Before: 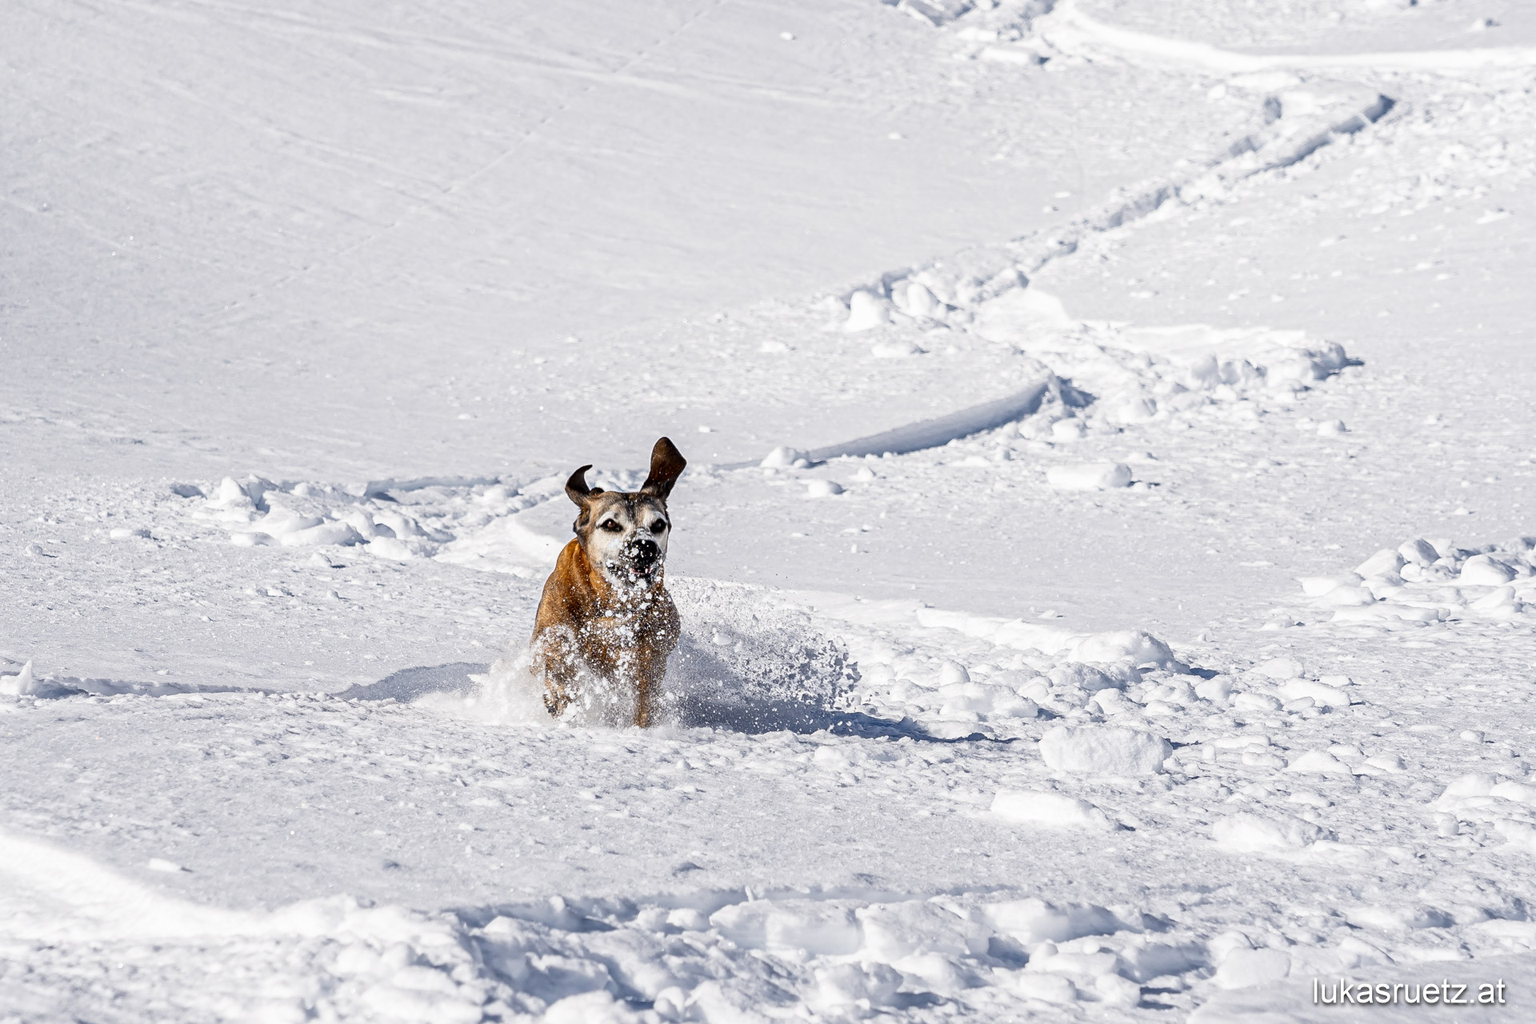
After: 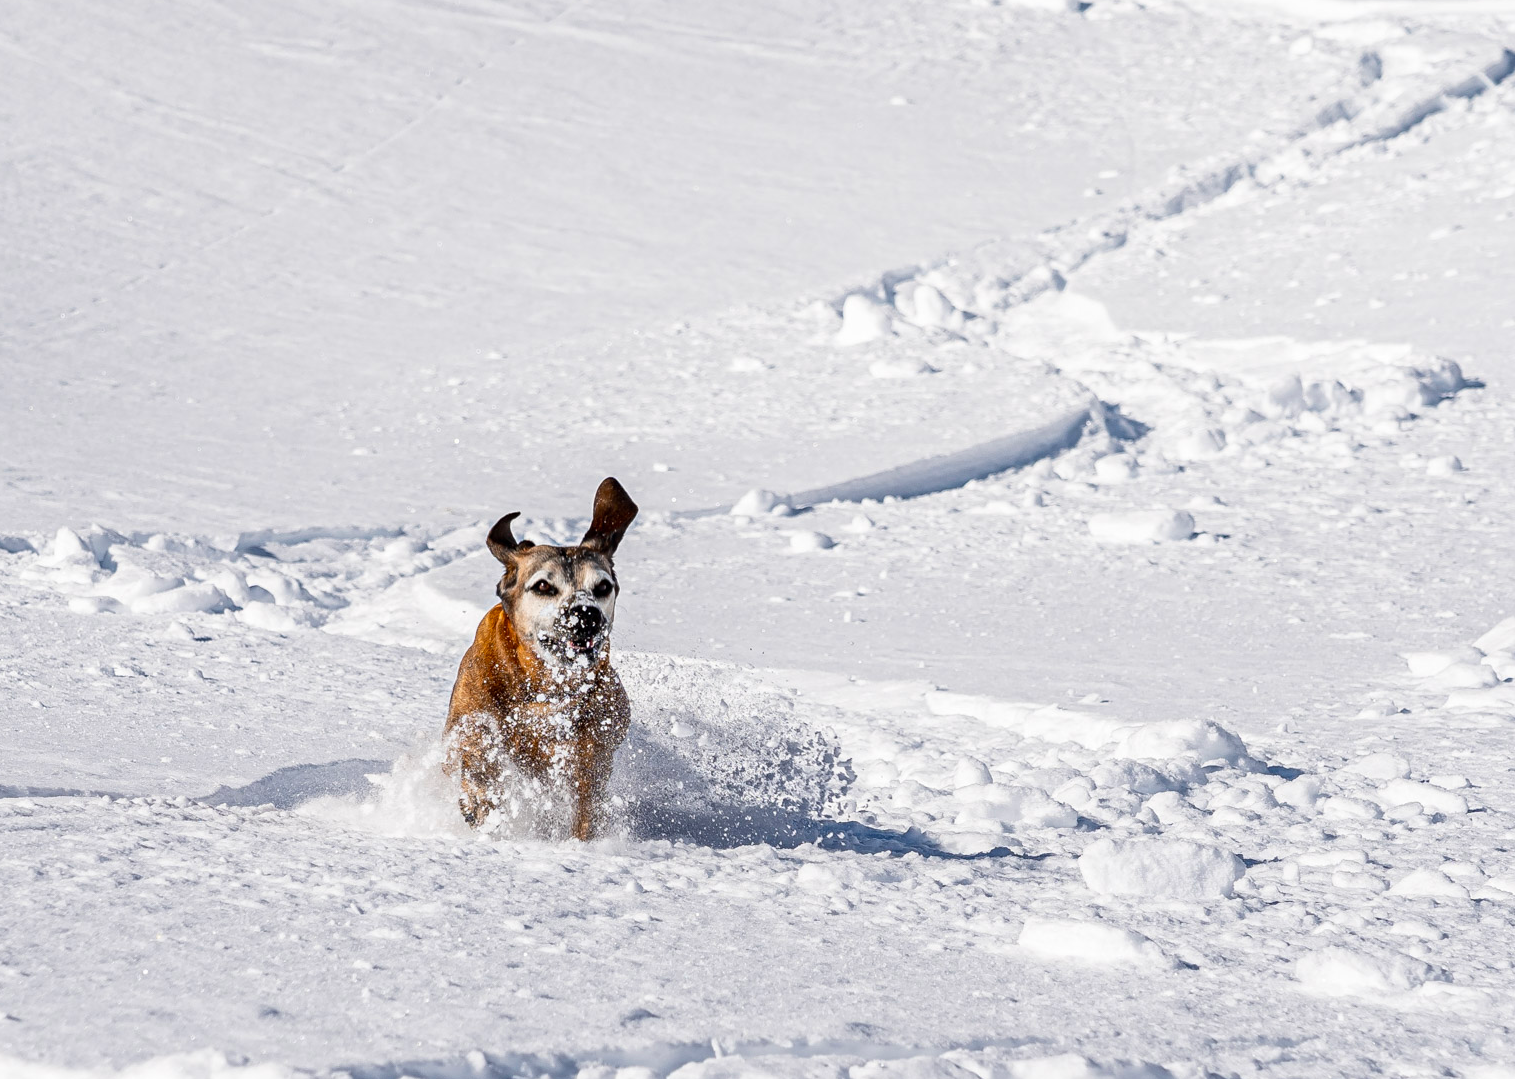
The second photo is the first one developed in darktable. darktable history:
crop: left 11.49%, top 5.399%, right 9.575%, bottom 10.259%
